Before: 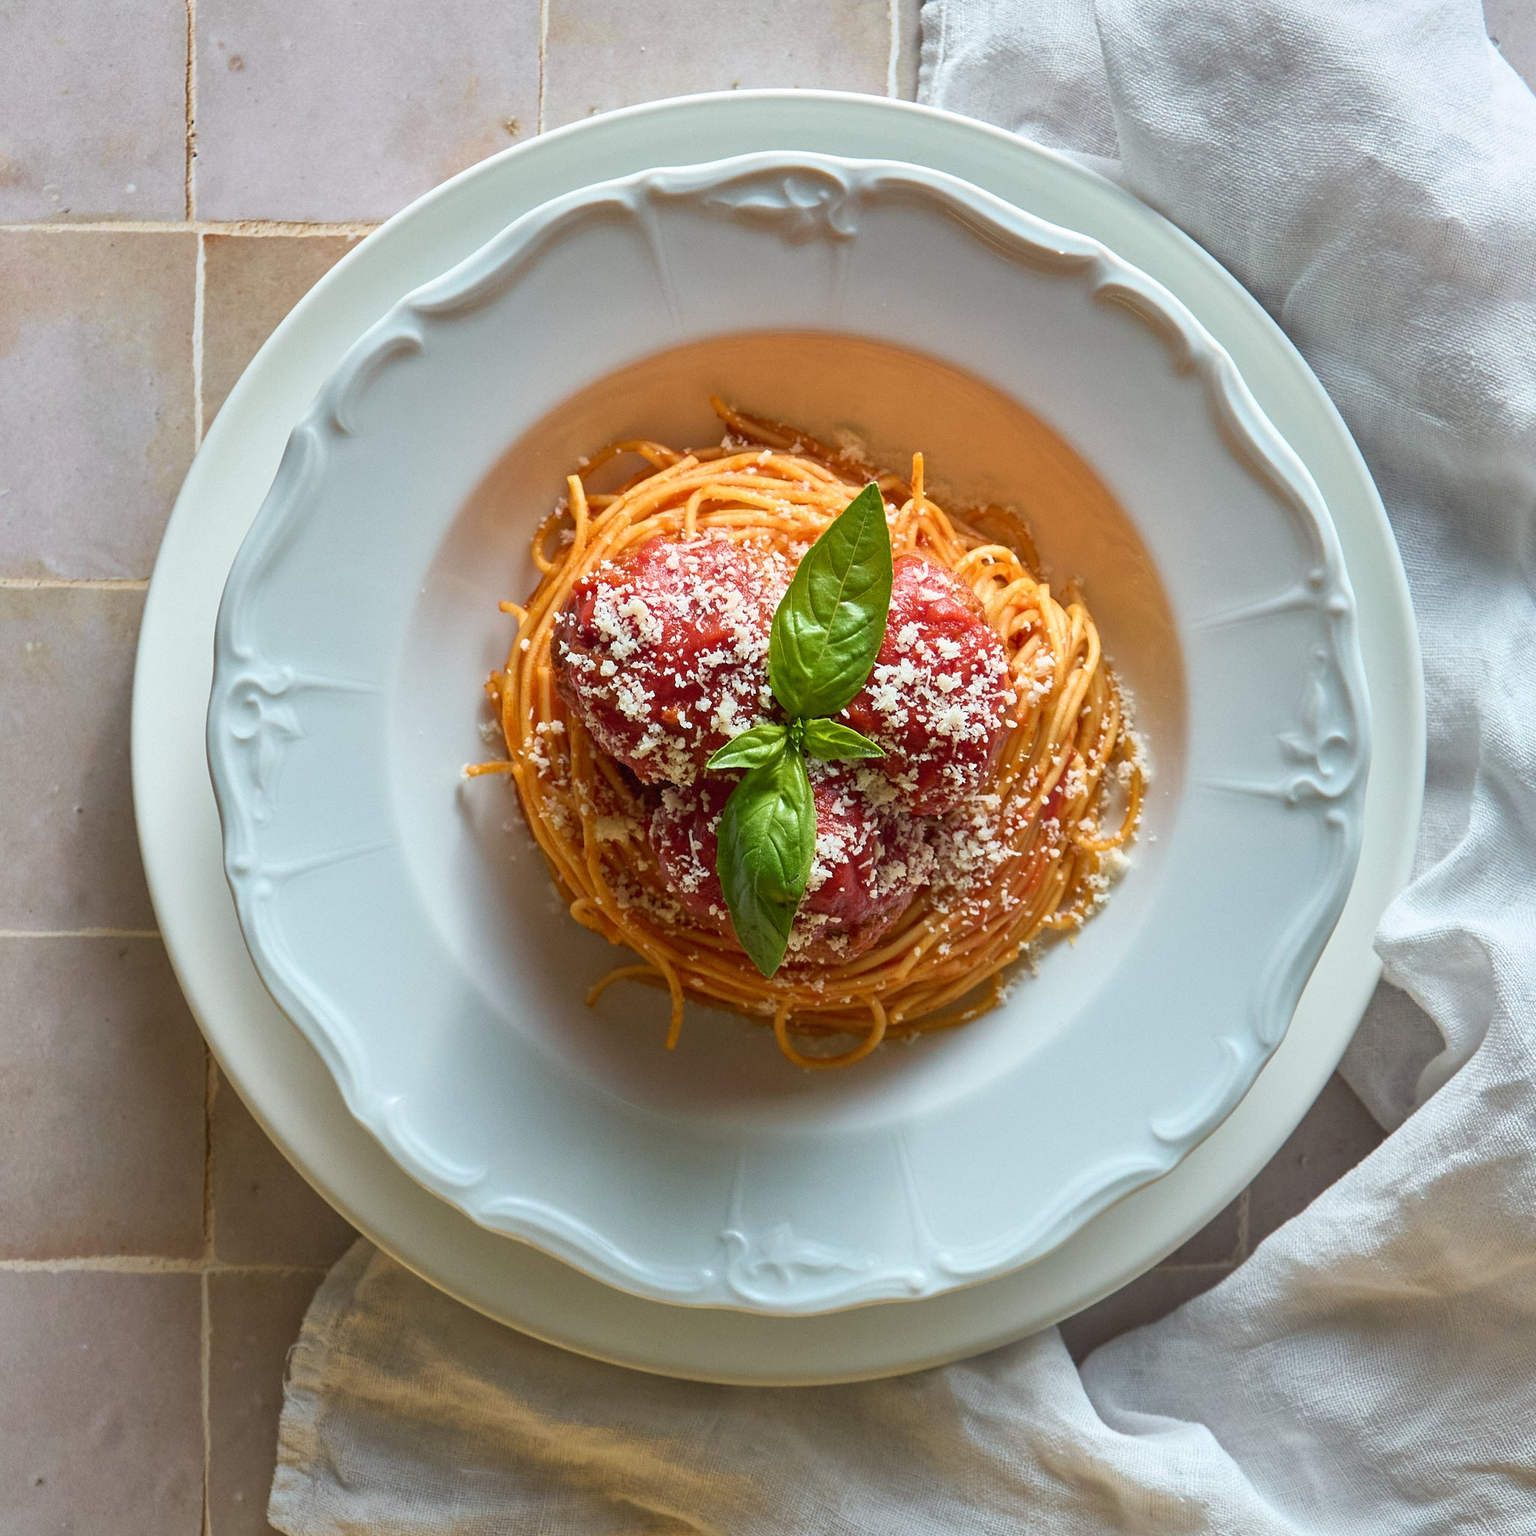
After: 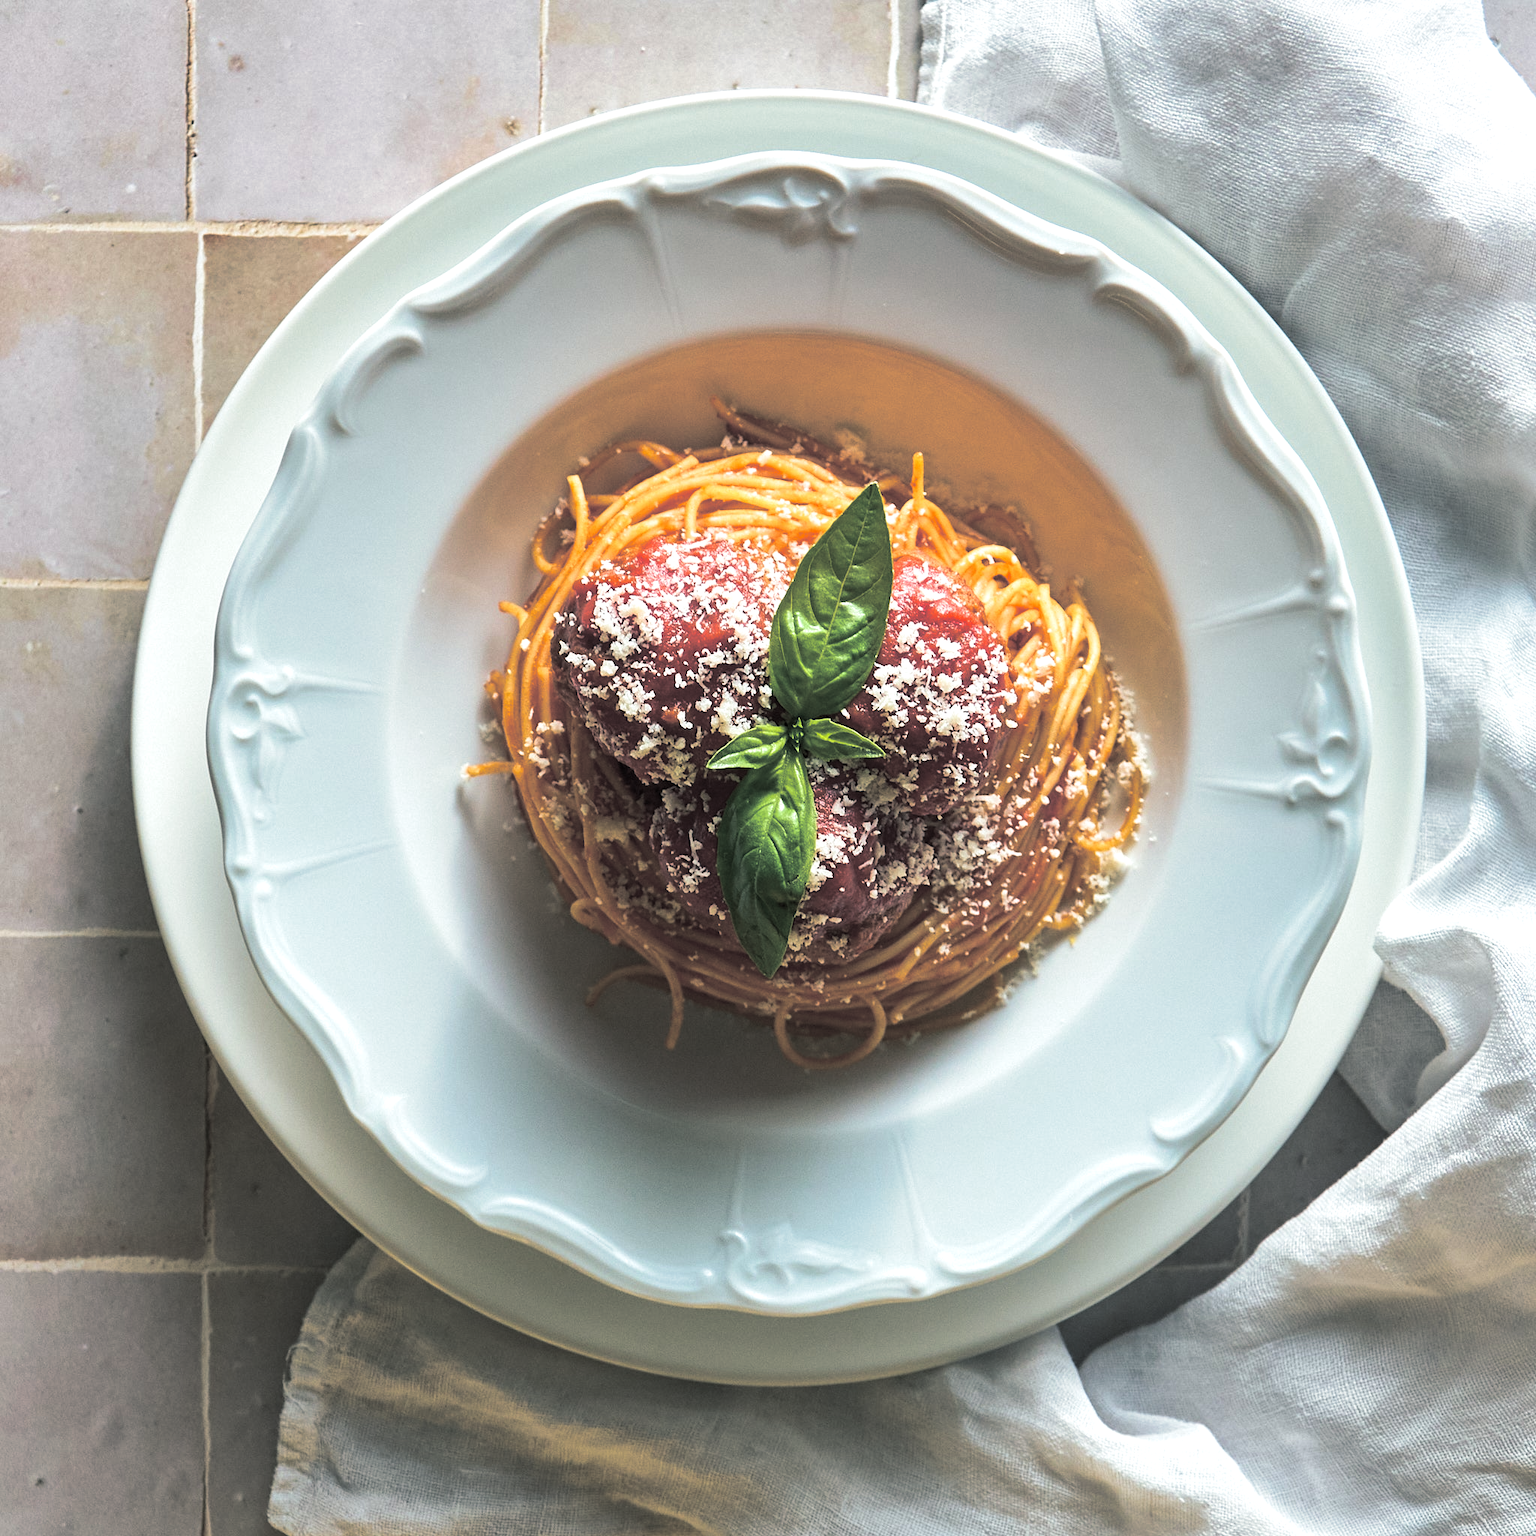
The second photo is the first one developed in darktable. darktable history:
split-toning: shadows › hue 201.6°, shadows › saturation 0.16, highlights › hue 50.4°, highlights › saturation 0.2, balance -49.9
tone equalizer: -8 EV -0.417 EV, -7 EV -0.389 EV, -6 EV -0.333 EV, -5 EV -0.222 EV, -3 EV 0.222 EV, -2 EV 0.333 EV, -1 EV 0.389 EV, +0 EV 0.417 EV, edges refinement/feathering 500, mask exposure compensation -1.57 EV, preserve details no
